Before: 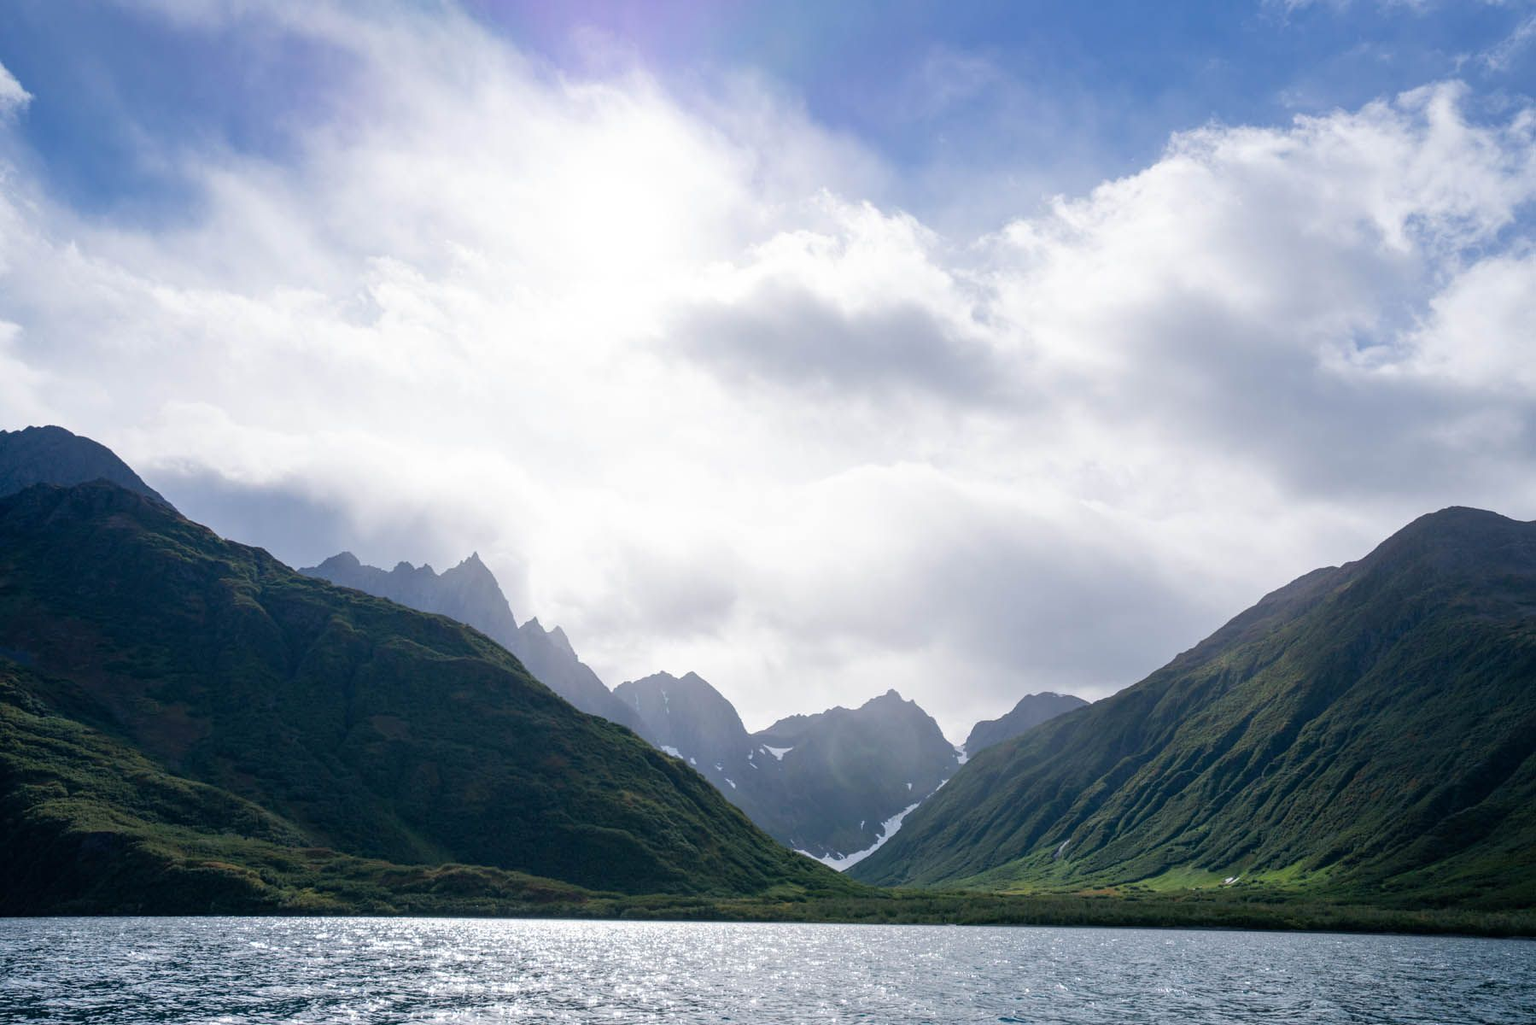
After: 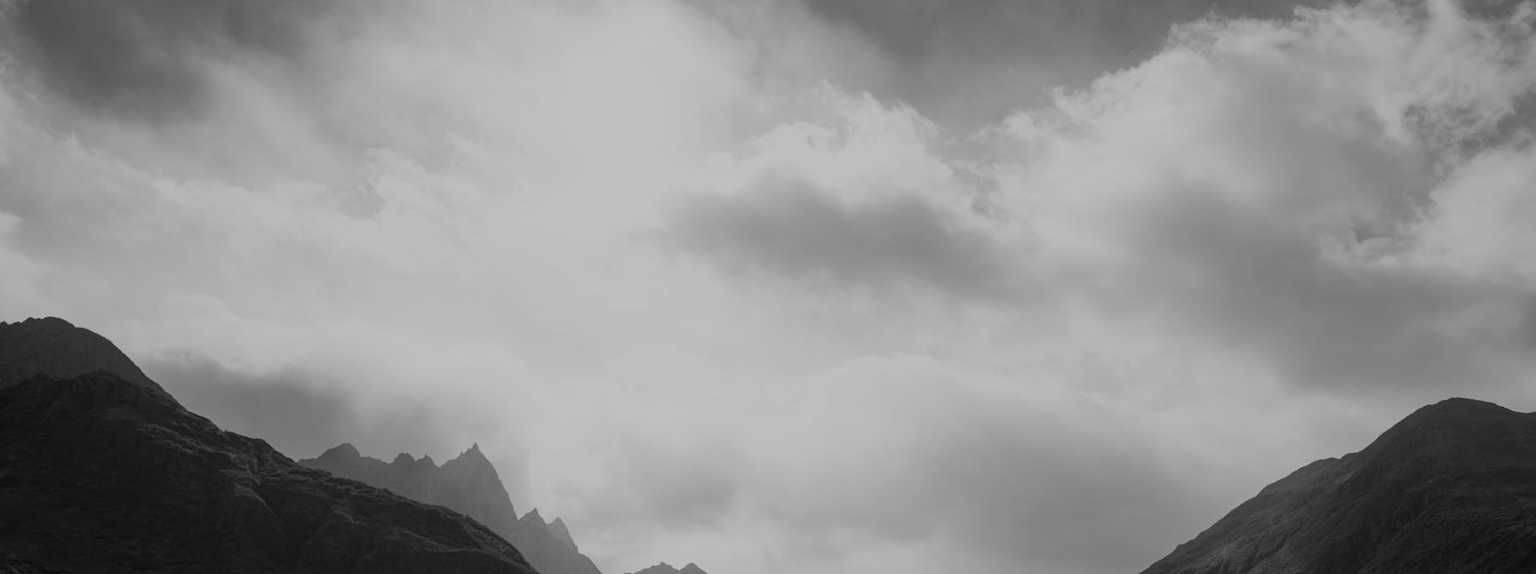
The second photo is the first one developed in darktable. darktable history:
monochrome: a 79.32, b 81.83, size 1.1
contrast brightness saturation: contrast 0.1, saturation -0.36
crop and rotate: top 10.605%, bottom 33.274%
